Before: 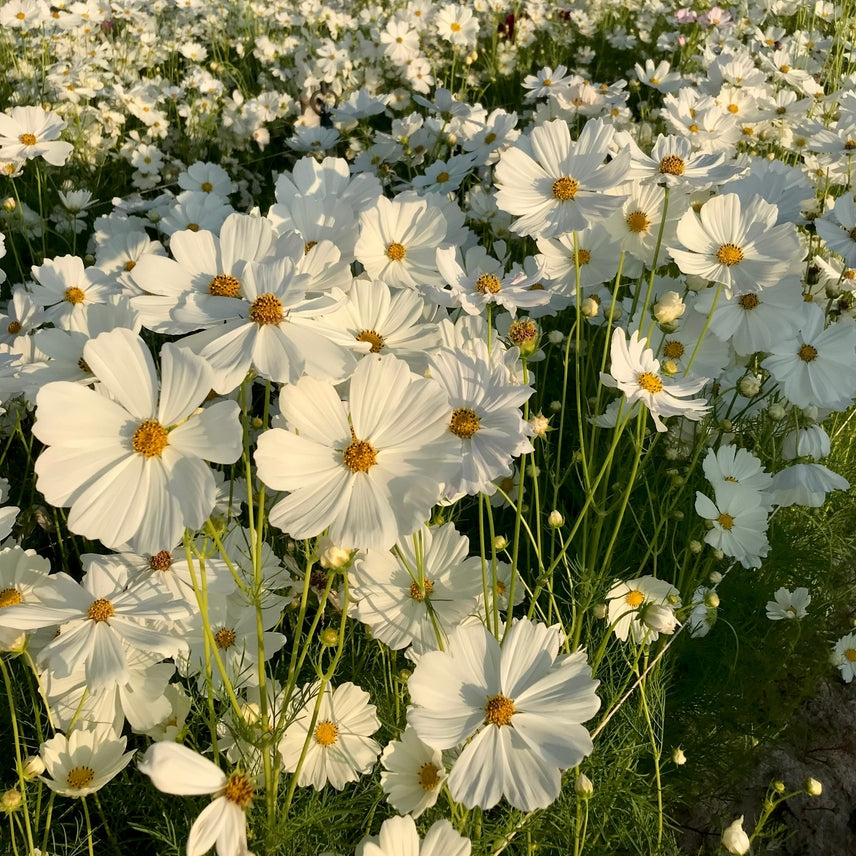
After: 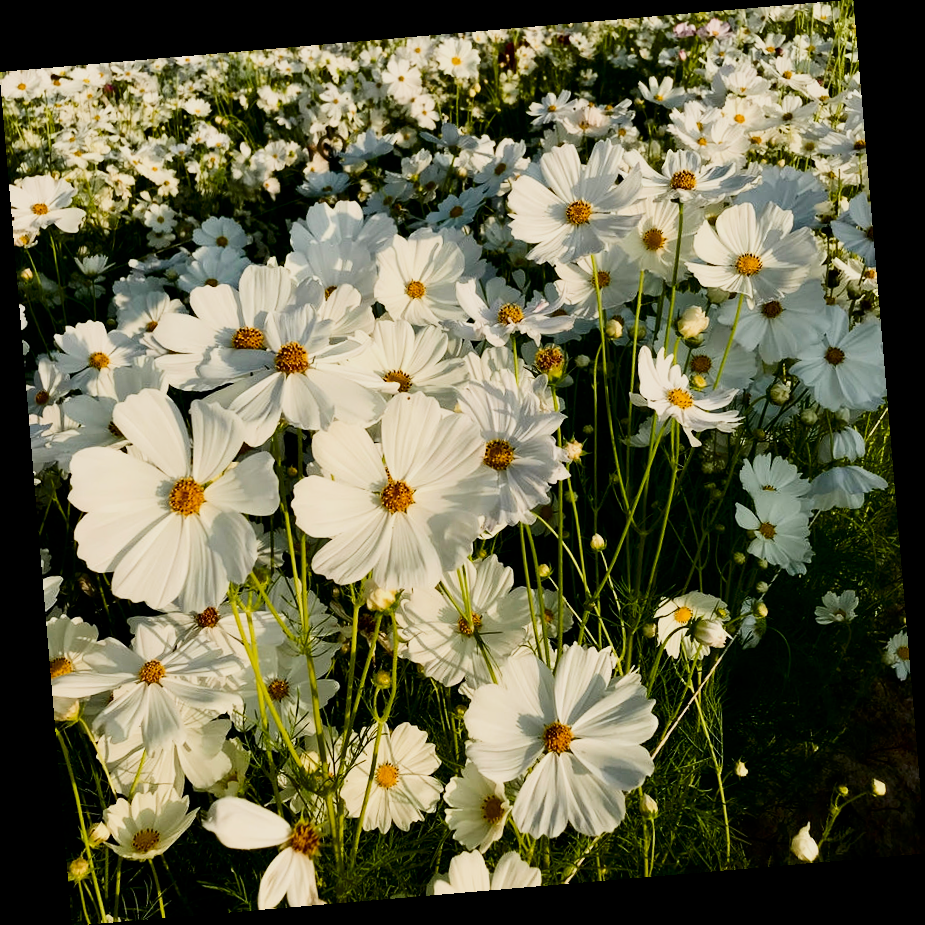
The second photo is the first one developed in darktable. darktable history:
sigmoid: contrast 1.54, target black 0
rotate and perspective: rotation -4.86°, automatic cropping off
contrast brightness saturation: contrast 0.2, brightness -0.11, saturation 0.1
